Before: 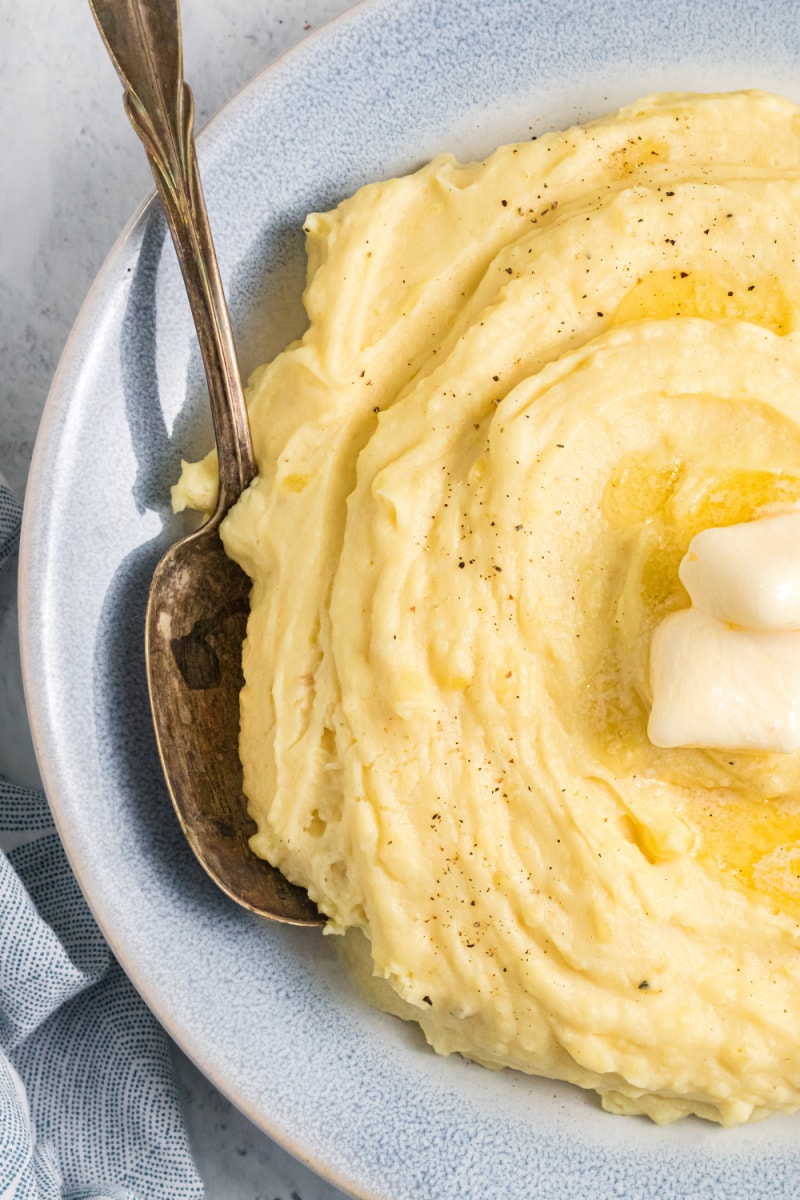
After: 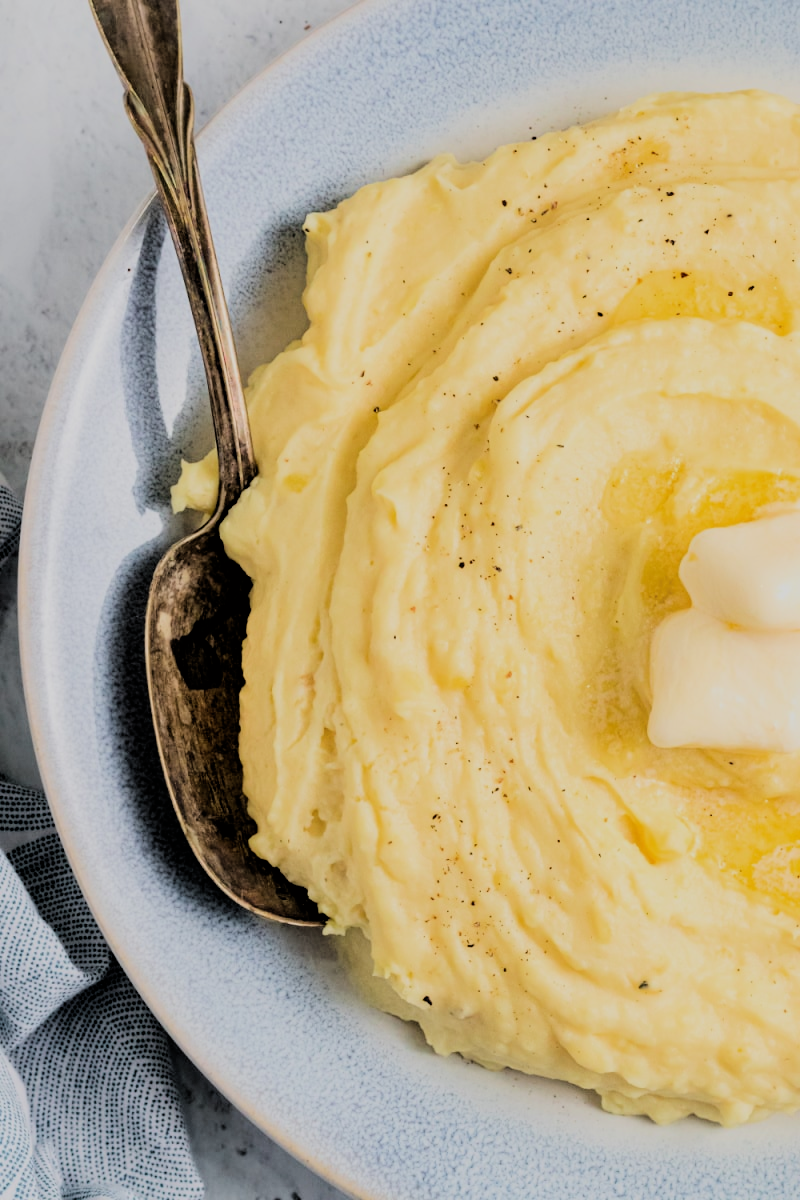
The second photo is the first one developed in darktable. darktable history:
filmic rgb: black relative exposure -3.21 EV, white relative exposure 7.01 EV, hardness 1.48, contrast 1.345, color science v6 (2022)
